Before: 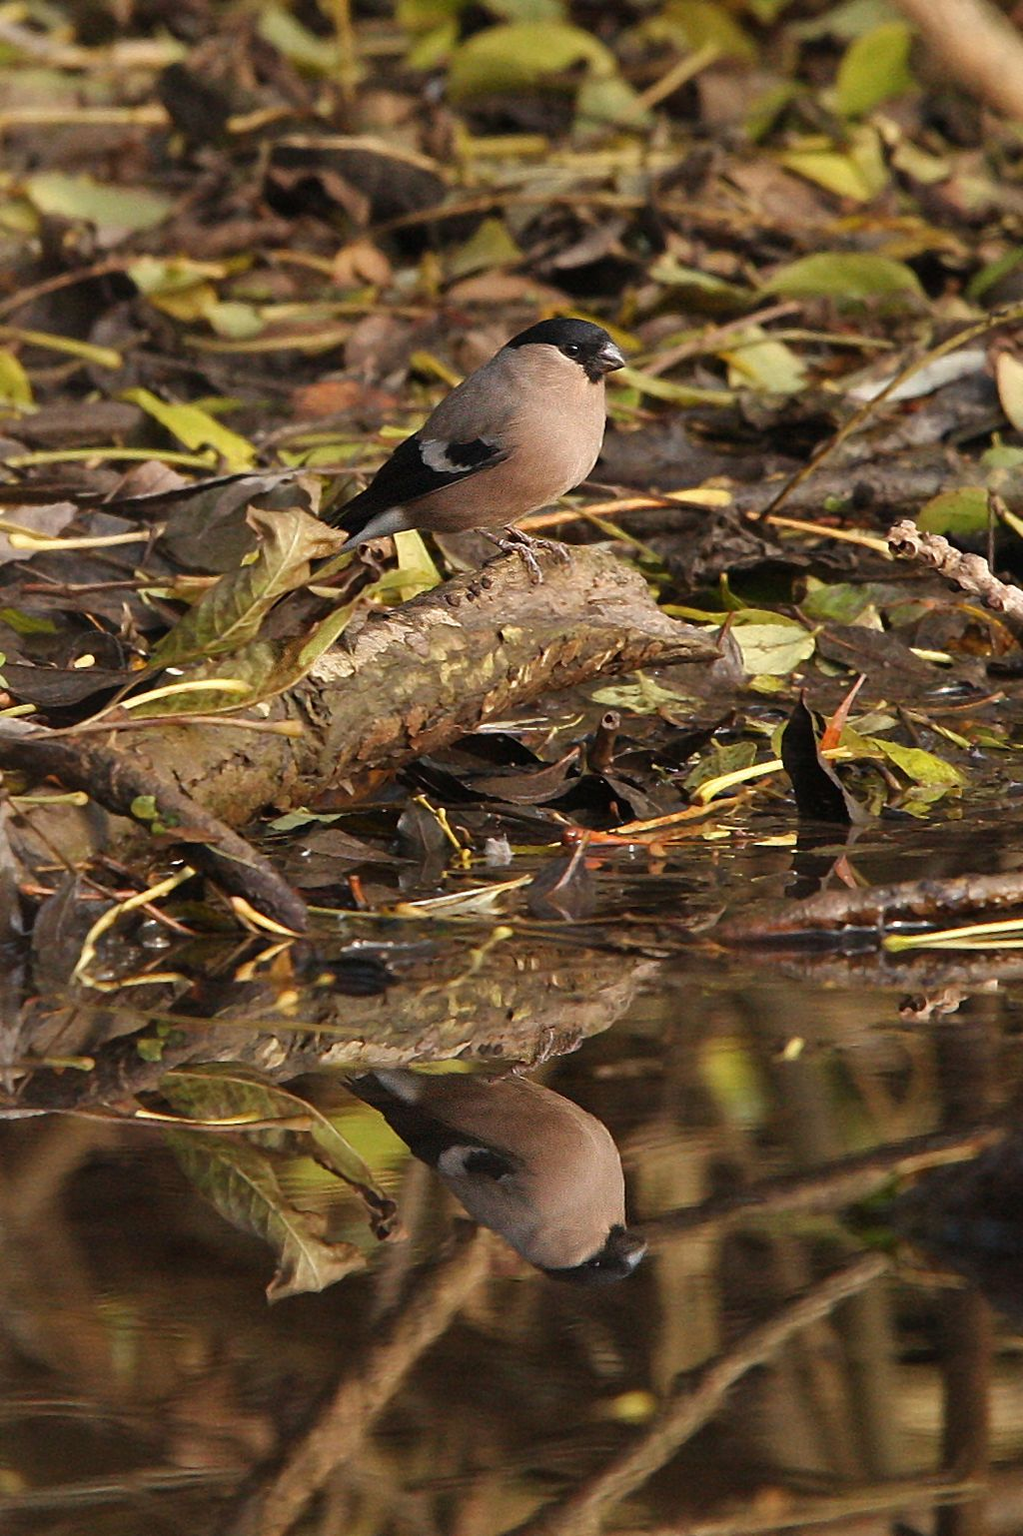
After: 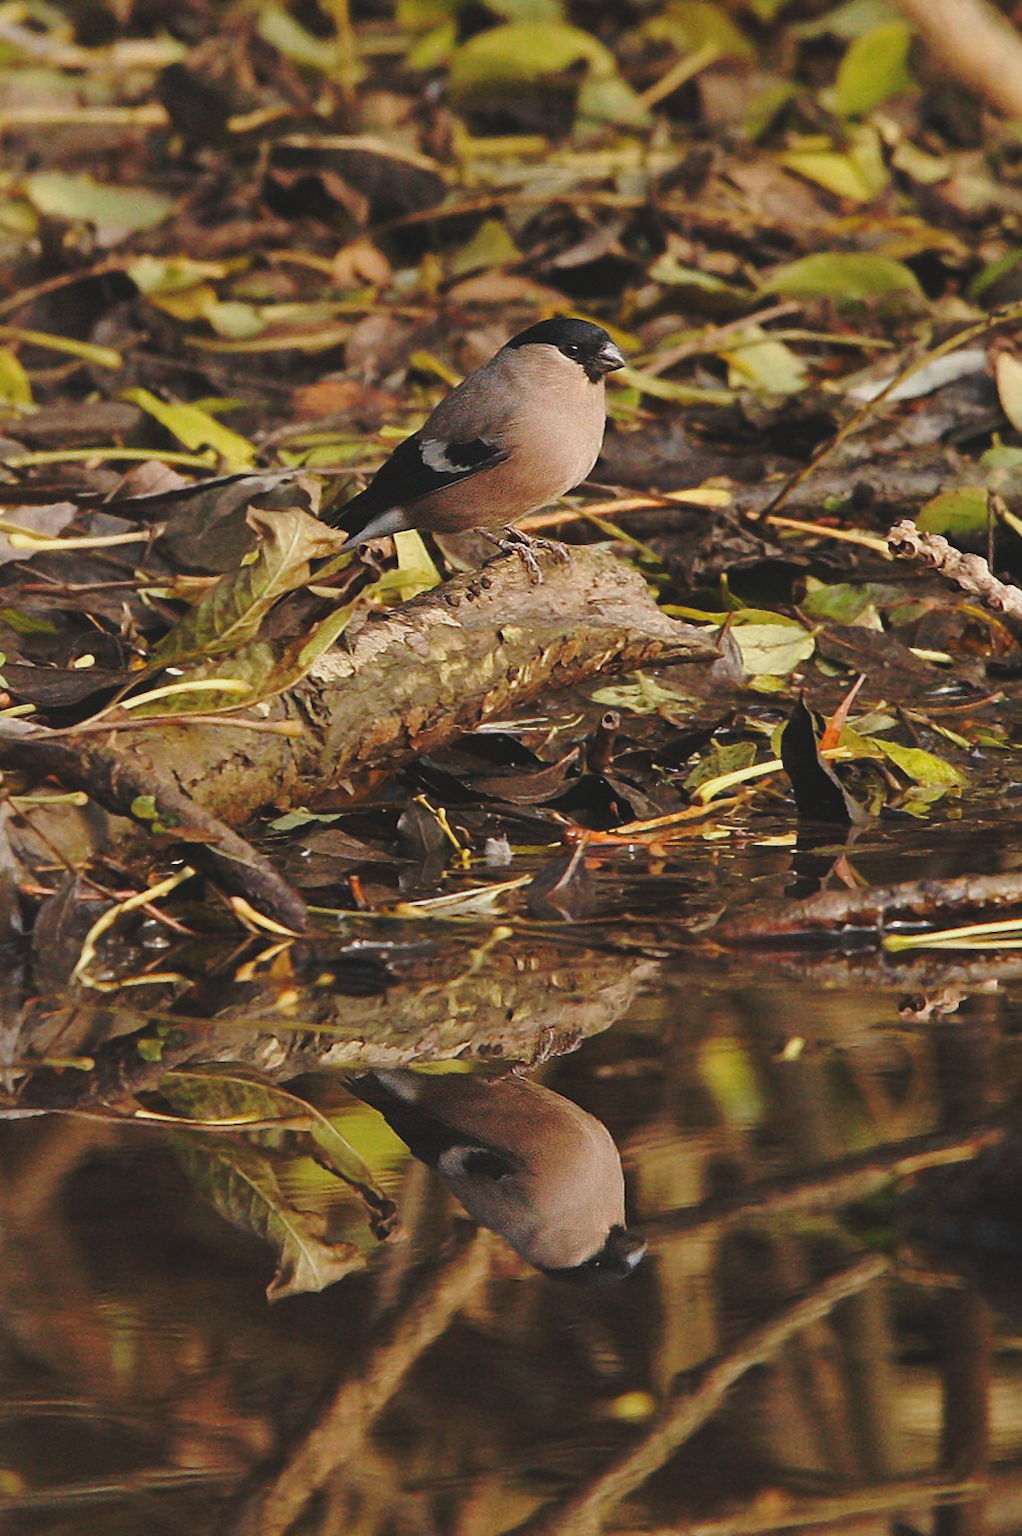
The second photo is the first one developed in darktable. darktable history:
base curve: curves: ch0 [(0, 0) (0.073, 0.04) (0.157, 0.139) (0.492, 0.492) (0.758, 0.758) (1, 1)], preserve colors none
contrast brightness saturation: contrast -0.15, brightness 0.05, saturation -0.12
